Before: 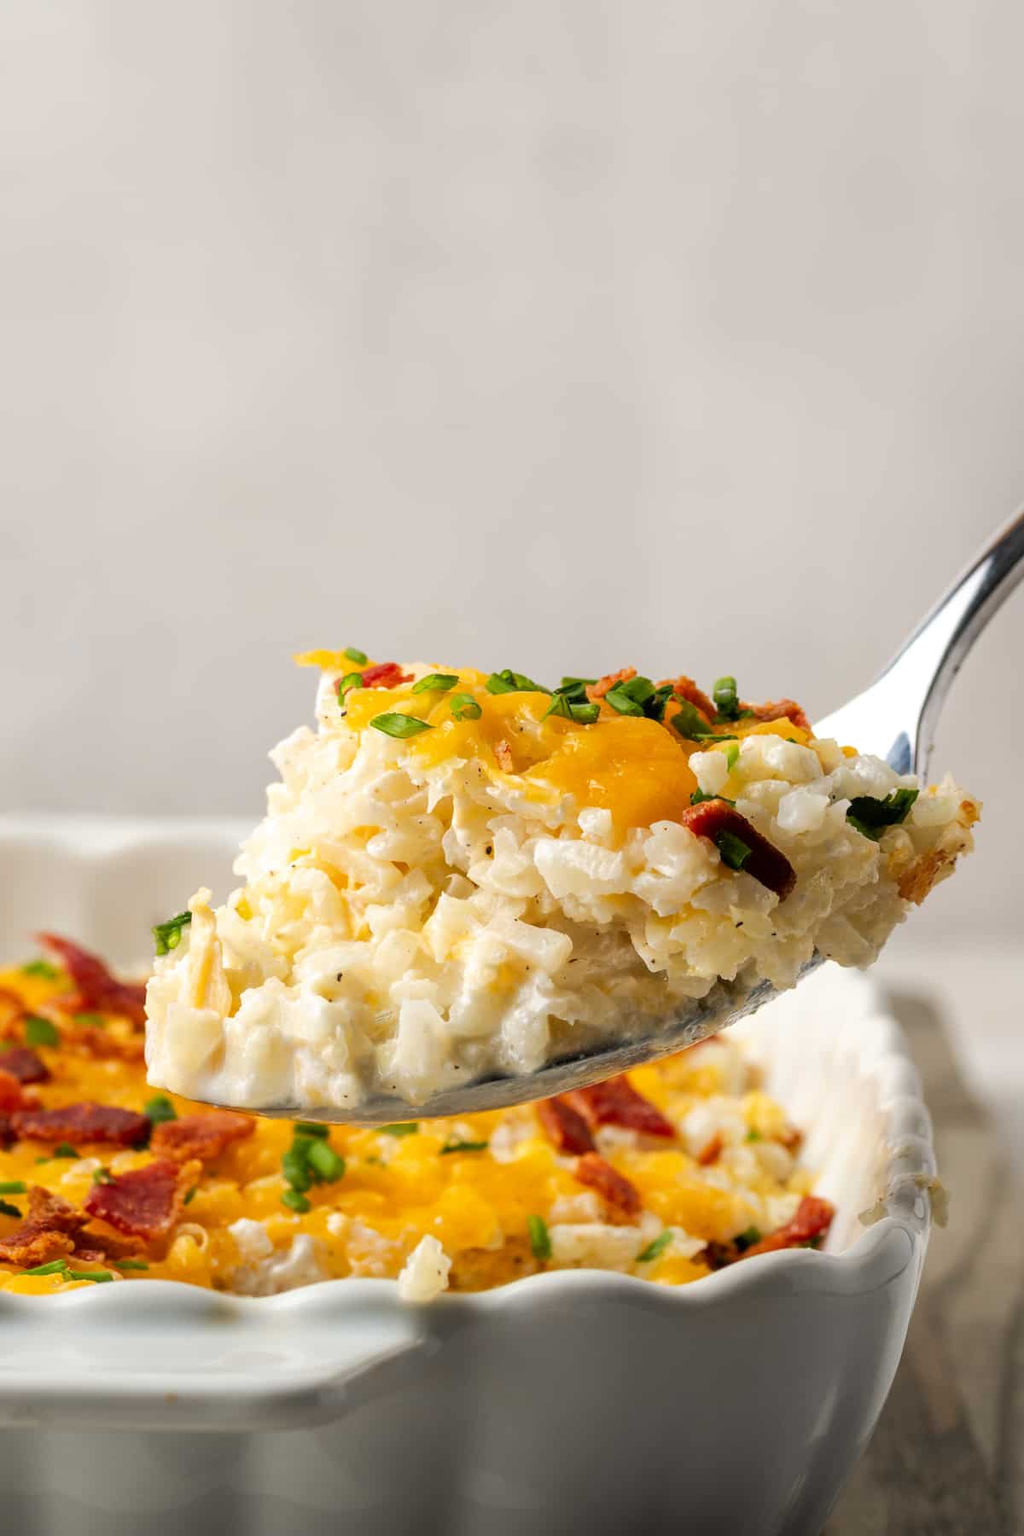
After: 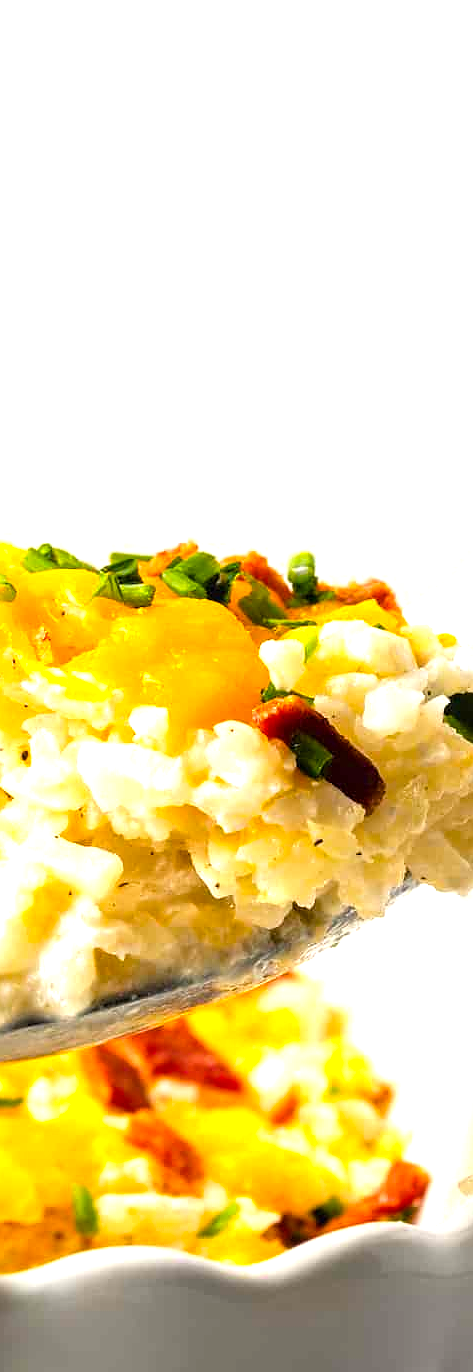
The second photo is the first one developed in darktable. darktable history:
exposure: black level correction 0, exposure 1.1 EV, compensate exposure bias true, compensate highlight preservation false
color balance rgb: perceptual saturation grading › global saturation 25%, global vibrance 10%
sharpen: radius 0.969, amount 0.604
crop: left 45.721%, top 13.393%, right 14.118%, bottom 10.01%
